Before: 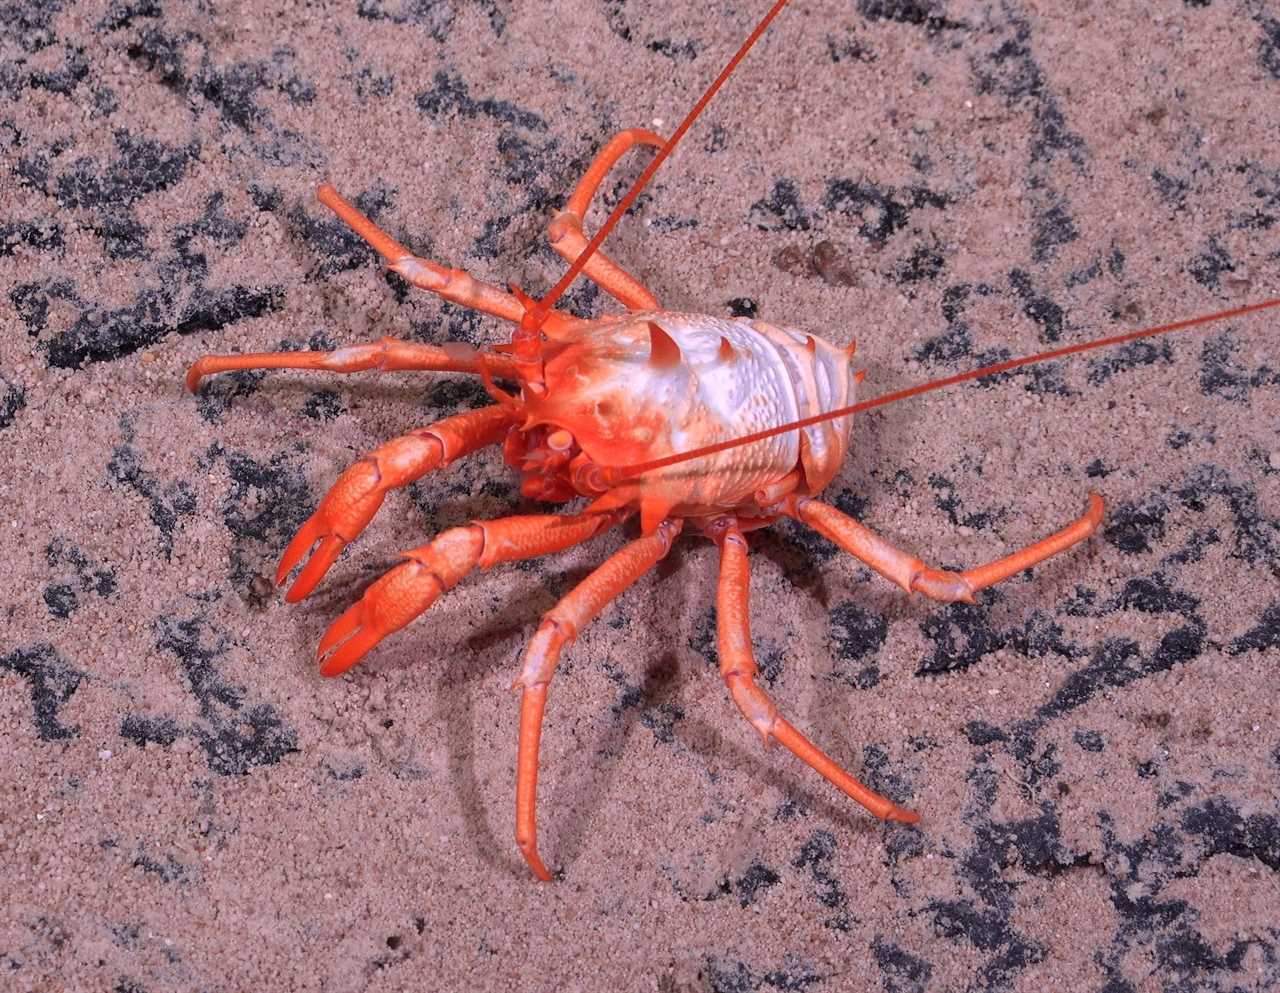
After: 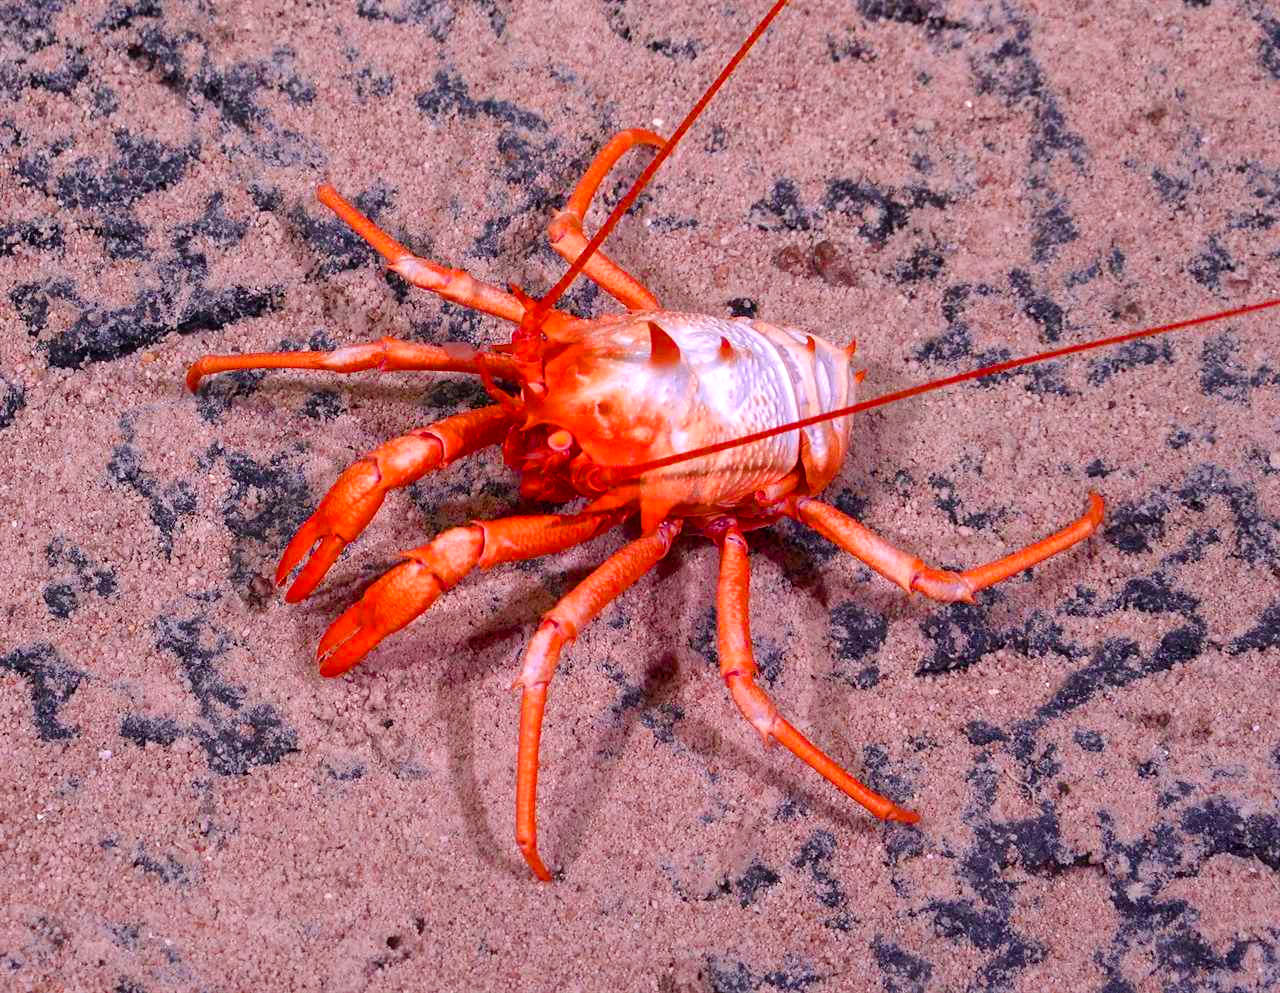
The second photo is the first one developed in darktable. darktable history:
color balance rgb: linear chroma grading › global chroma 8.598%, perceptual saturation grading › global saturation 34.529%, perceptual saturation grading › highlights -25.817%, perceptual saturation grading › shadows 49.655%, perceptual brilliance grading › highlights 7.916%, perceptual brilliance grading › mid-tones 3.206%, perceptual brilliance grading › shadows 1.504%
